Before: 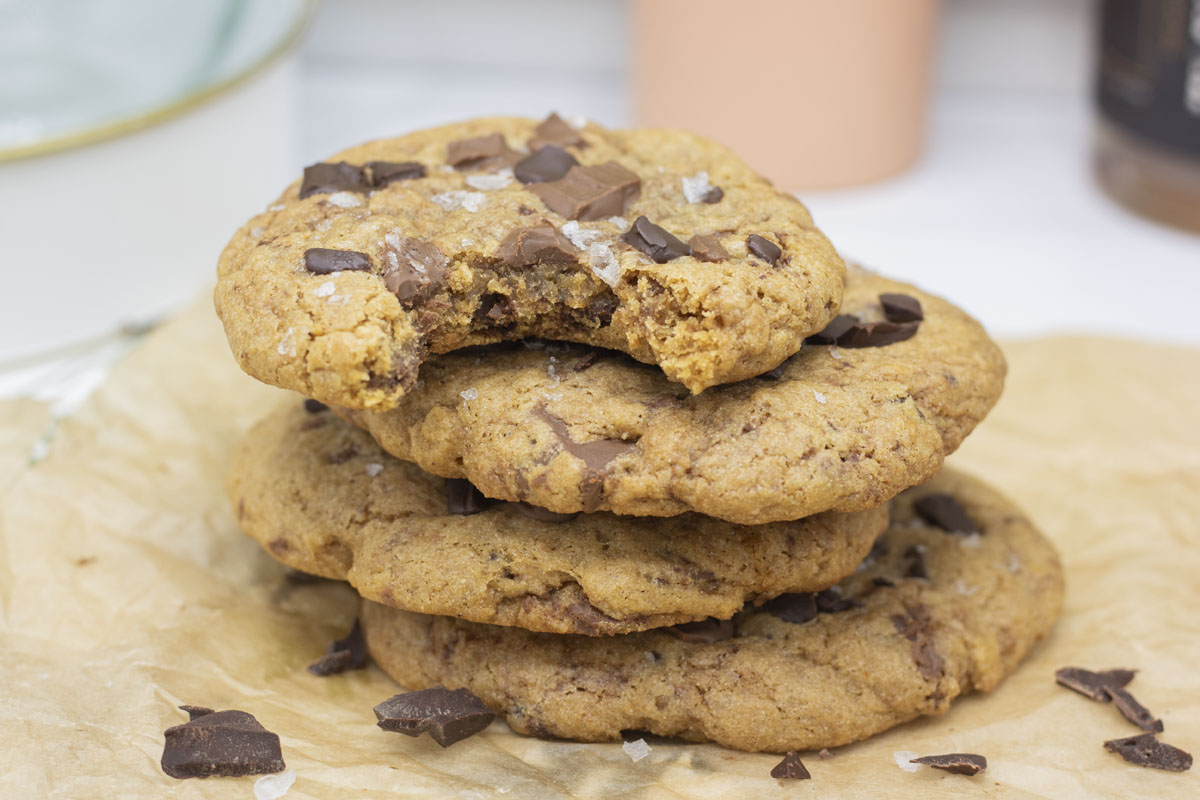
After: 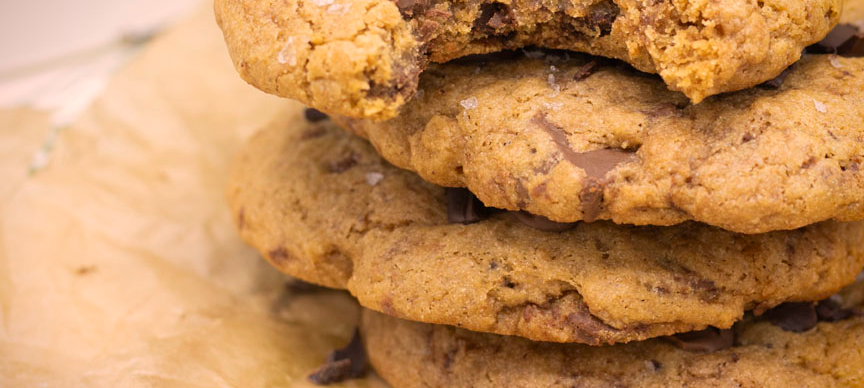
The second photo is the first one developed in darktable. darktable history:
crop: top 36.498%, right 27.964%, bottom 14.995%
vignetting: fall-off start 88.53%, fall-off radius 44.2%, saturation 0.376, width/height ratio 1.161
color correction: highlights a* 11.96, highlights b* 11.58
